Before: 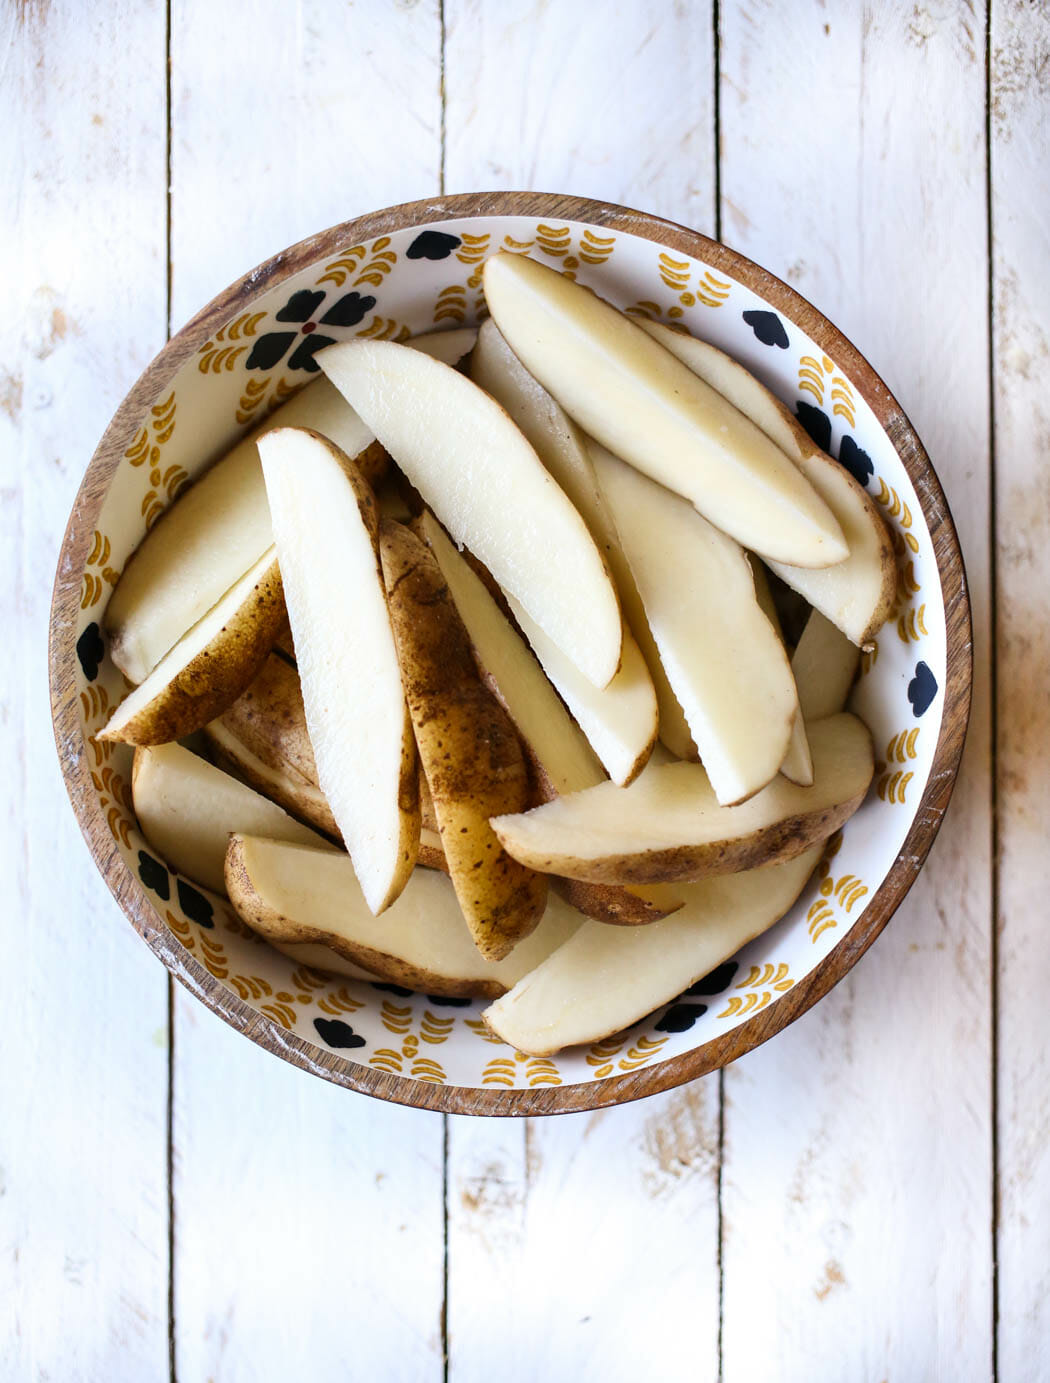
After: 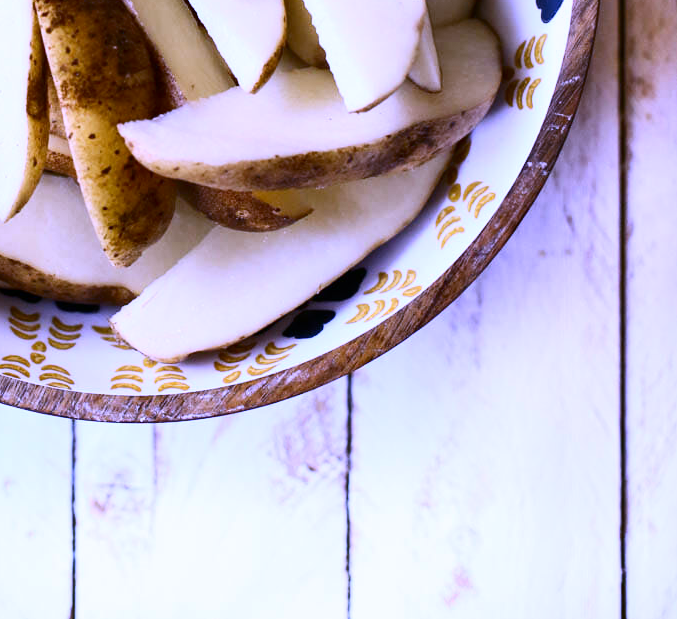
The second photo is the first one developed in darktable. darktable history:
crop and rotate: left 35.509%, top 50.238%, bottom 4.934%
white balance: red 0.98, blue 1.61
contrast brightness saturation: contrast 0.22
